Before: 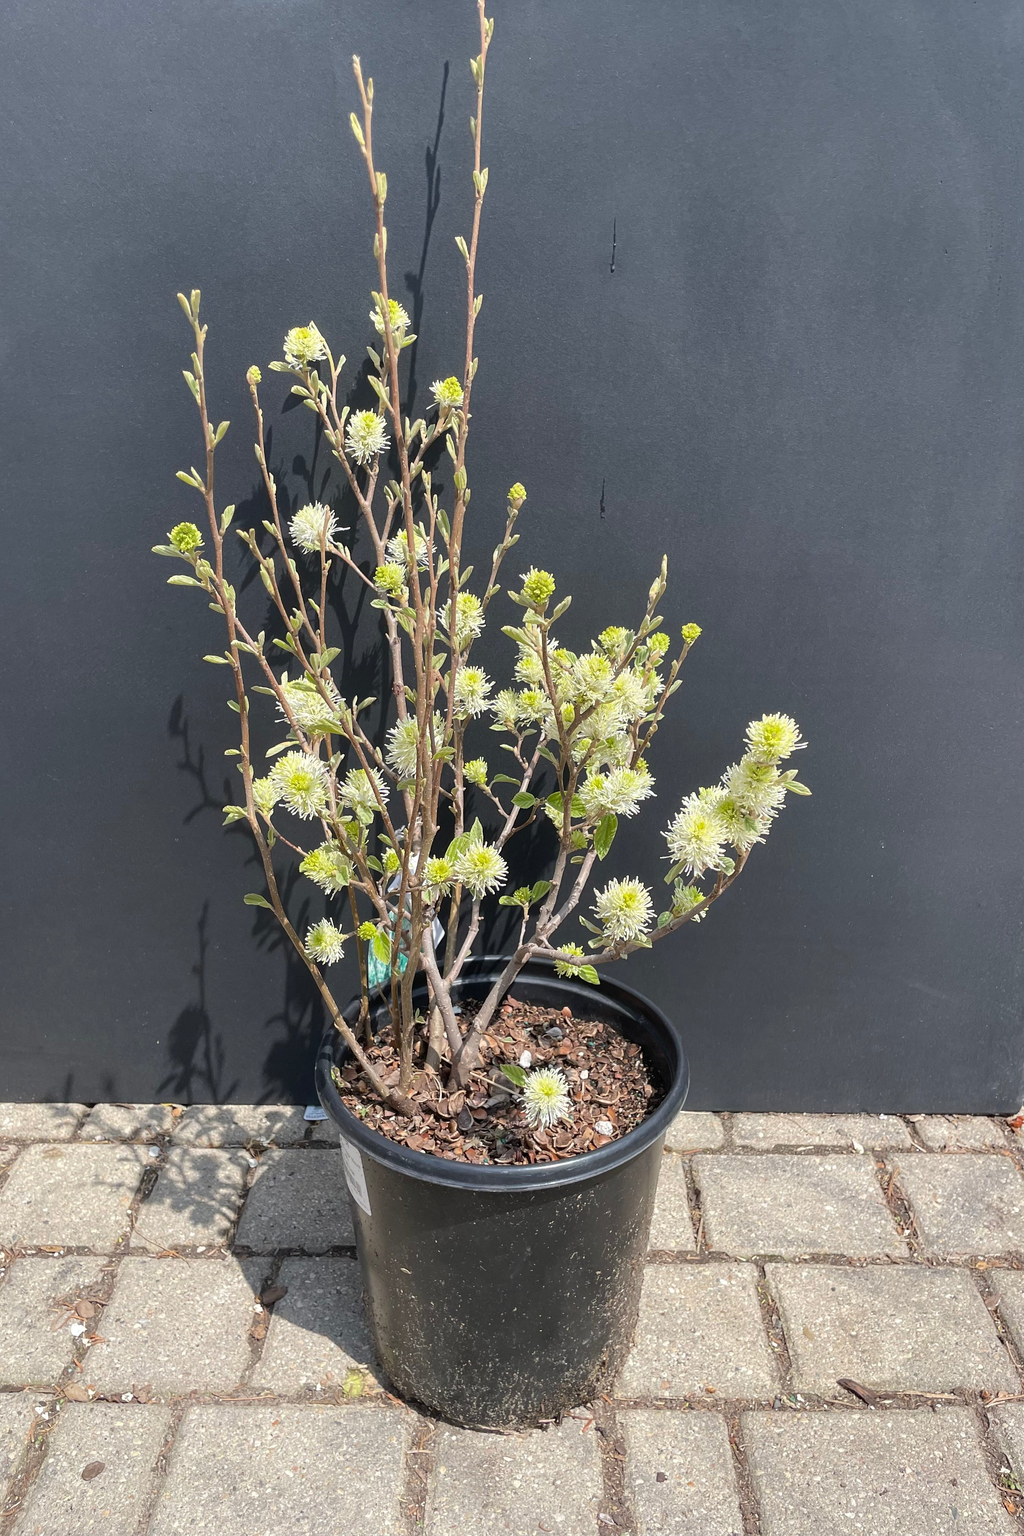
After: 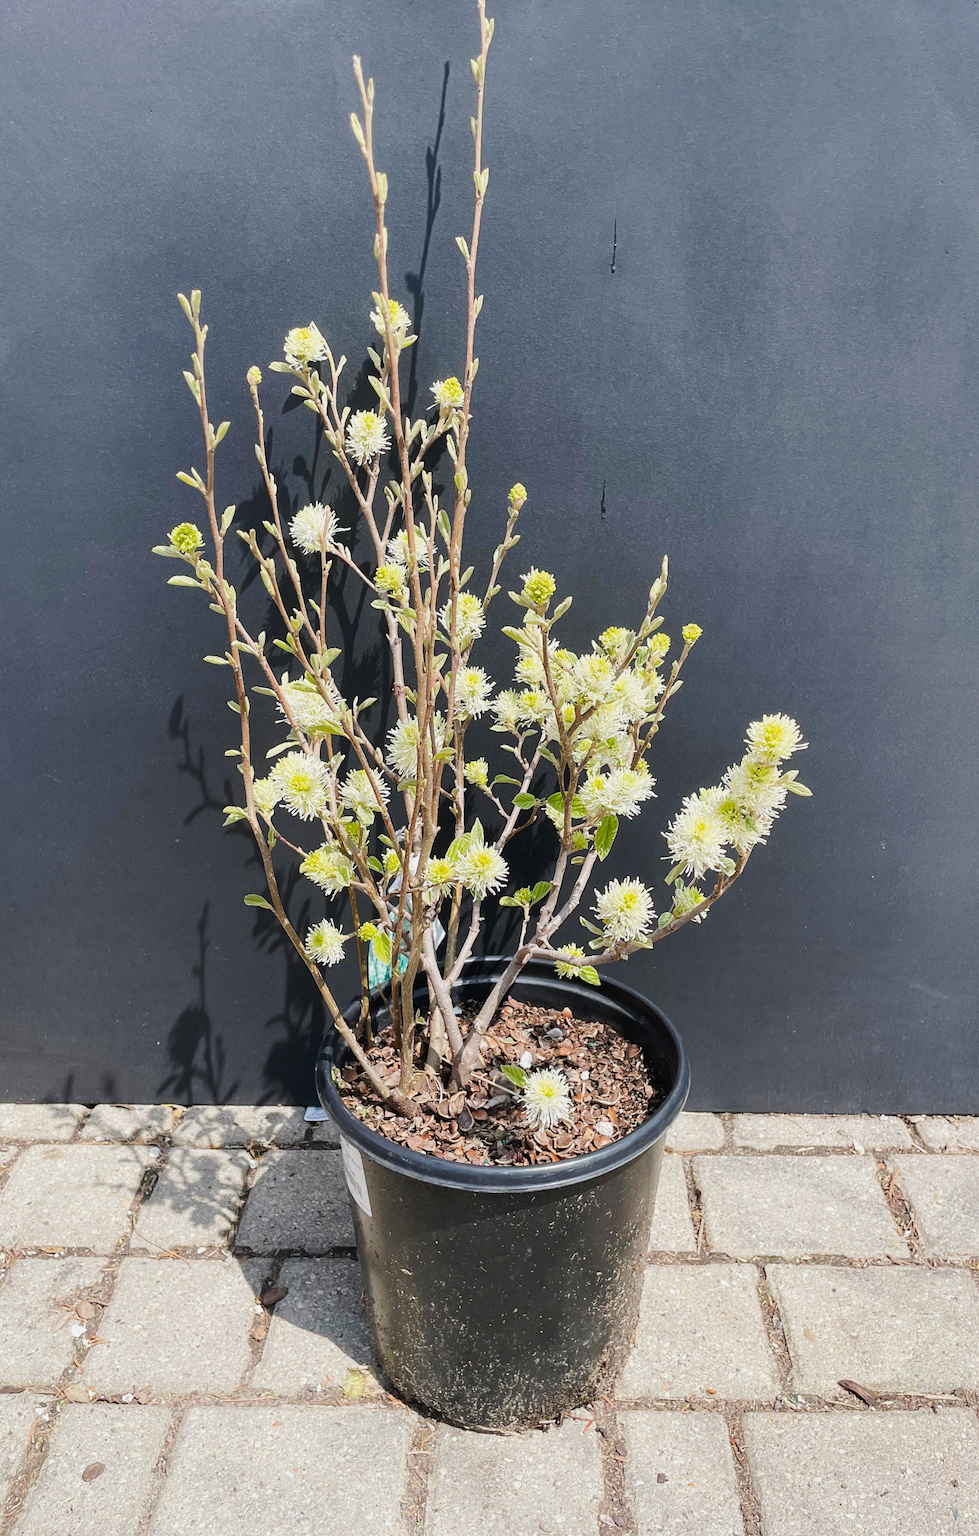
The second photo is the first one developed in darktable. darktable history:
crop: right 4.316%, bottom 0.032%
tone curve: curves: ch0 [(0, 0.012) (0.052, 0.04) (0.107, 0.086) (0.276, 0.265) (0.461, 0.531) (0.718, 0.79) (0.921, 0.909) (0.999, 0.951)]; ch1 [(0, 0) (0.339, 0.298) (0.402, 0.363) (0.444, 0.415) (0.485, 0.469) (0.494, 0.493) (0.504, 0.501) (0.525, 0.534) (0.555, 0.587) (0.594, 0.647) (1, 1)]; ch2 [(0, 0) (0.48, 0.48) (0.504, 0.5) (0.535, 0.557) (0.581, 0.623) (0.649, 0.683) (0.824, 0.815) (1, 1)], preserve colors none
